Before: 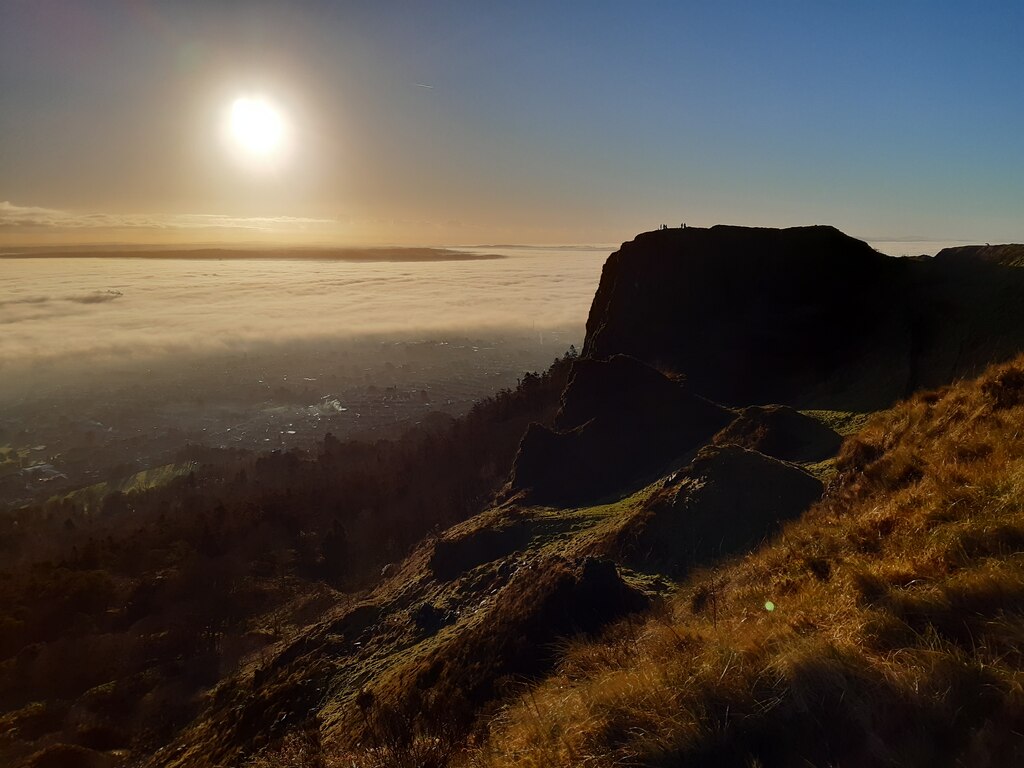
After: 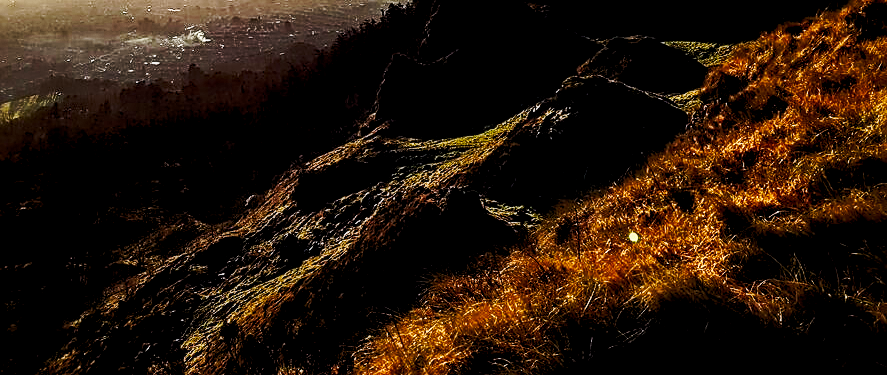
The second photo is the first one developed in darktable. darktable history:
sharpen: on, module defaults
tone curve: curves: ch0 [(0, 0) (0.003, 0.003) (0.011, 0.012) (0.025, 0.026) (0.044, 0.046) (0.069, 0.072) (0.1, 0.104) (0.136, 0.141) (0.177, 0.185) (0.224, 0.247) (0.277, 0.335) (0.335, 0.447) (0.399, 0.539) (0.468, 0.636) (0.543, 0.723) (0.623, 0.803) (0.709, 0.873) (0.801, 0.936) (0.898, 0.978) (1, 1)], preserve colors none
levels: levels [0, 0.478, 1]
rgb levels: levels [[0.01, 0.419, 0.839], [0, 0.5, 1], [0, 0.5, 1]]
crop and rotate: left 13.306%, top 48.129%, bottom 2.928%
color calibration: x 0.355, y 0.367, temperature 4700.38 K
contrast brightness saturation: contrast 0.4, brightness 0.1, saturation 0.21
local contrast: detail 130%
